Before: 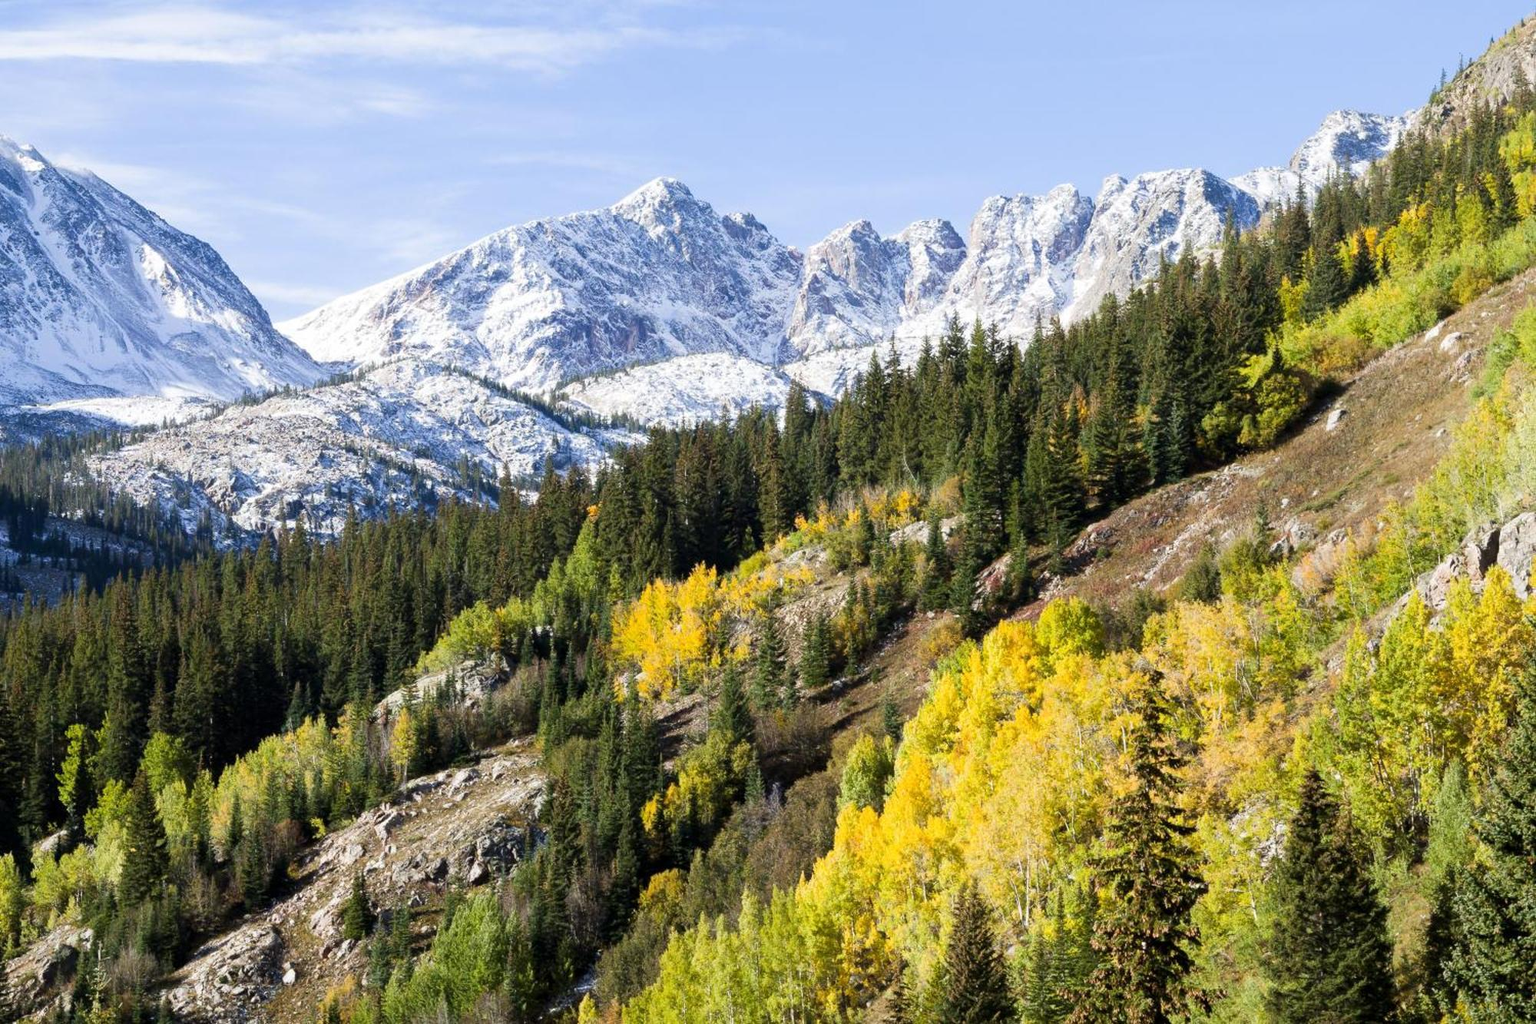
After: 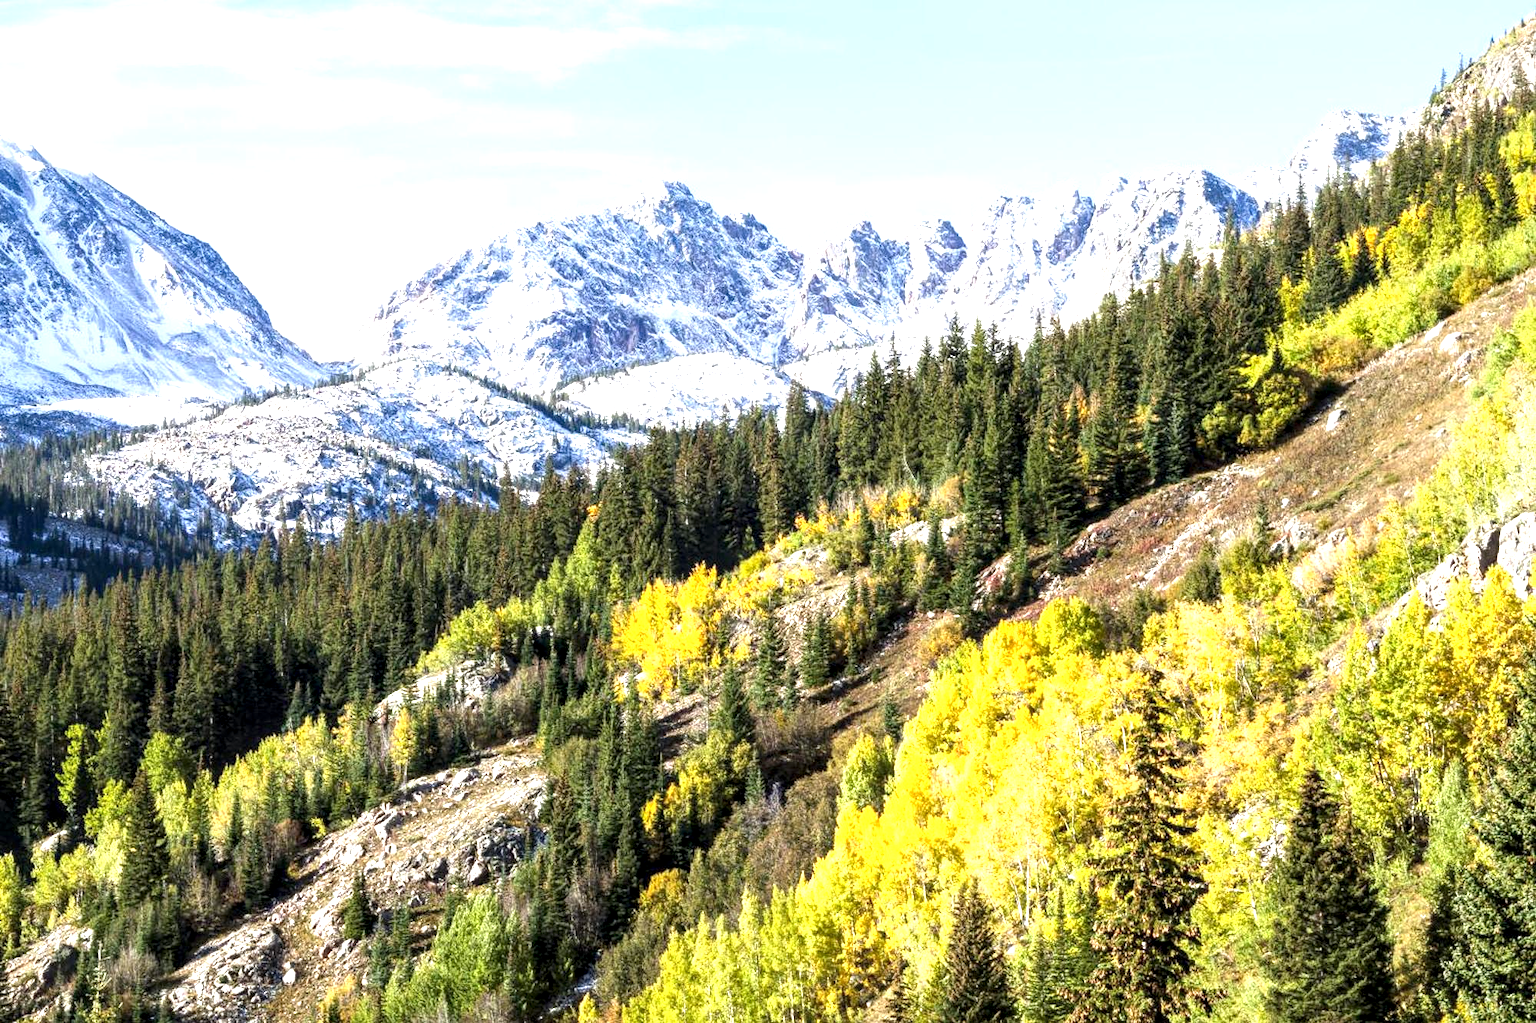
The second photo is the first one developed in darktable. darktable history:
exposure: black level correction 0, exposure 0.899 EV, compensate exposure bias true, compensate highlight preservation false
local contrast: detail 142%
